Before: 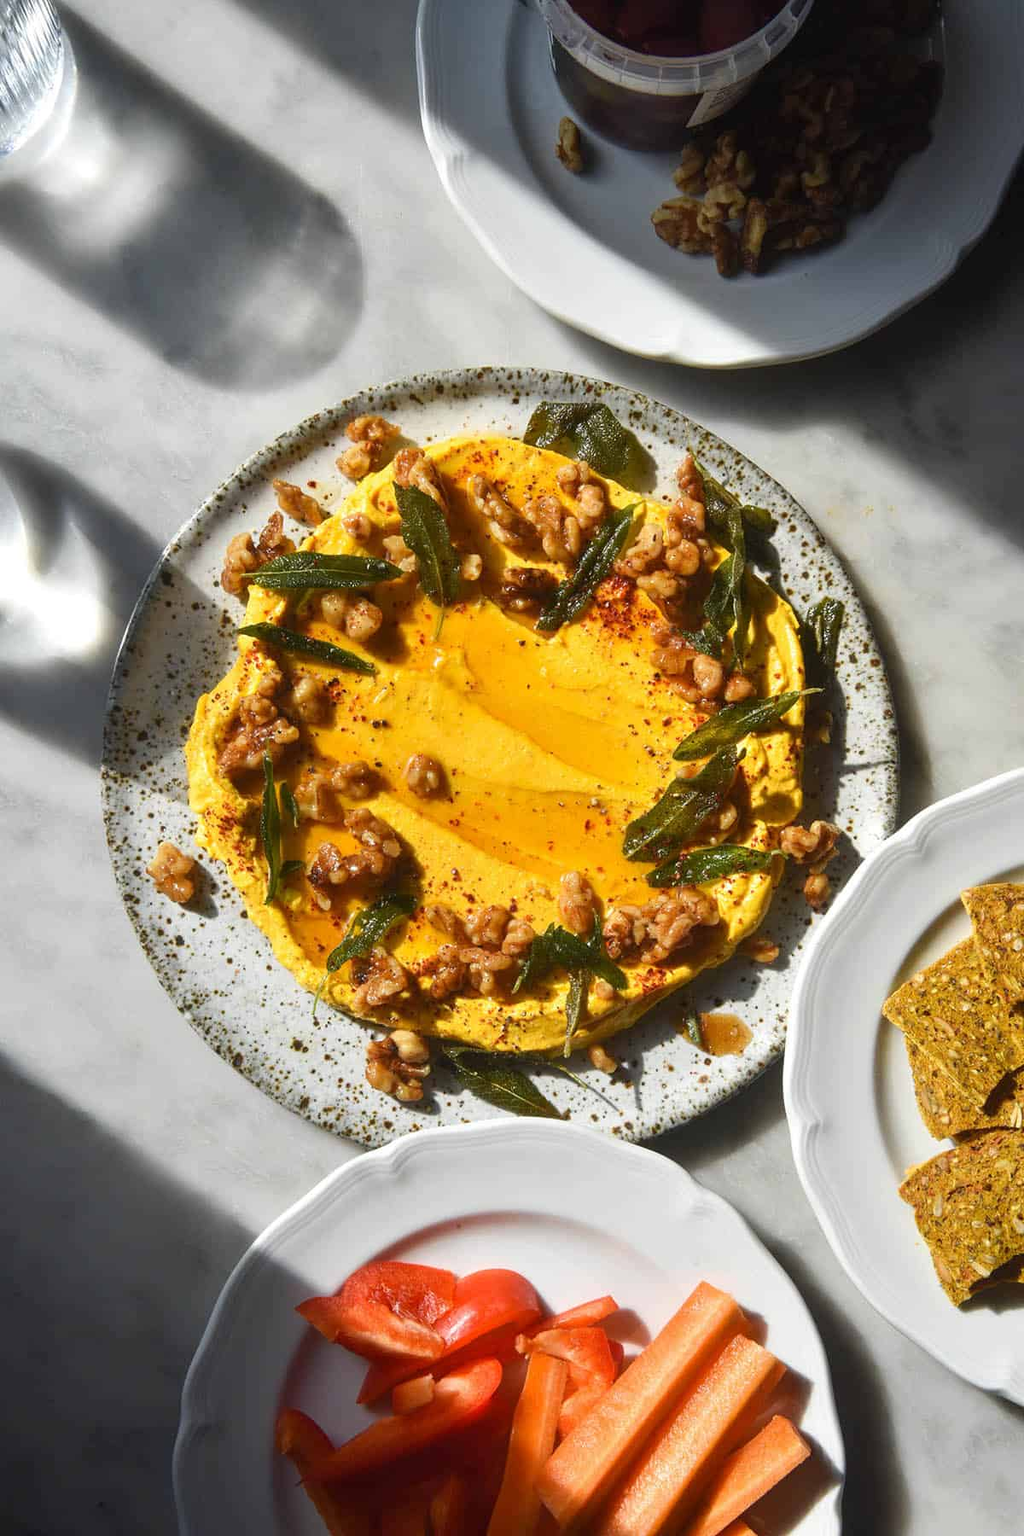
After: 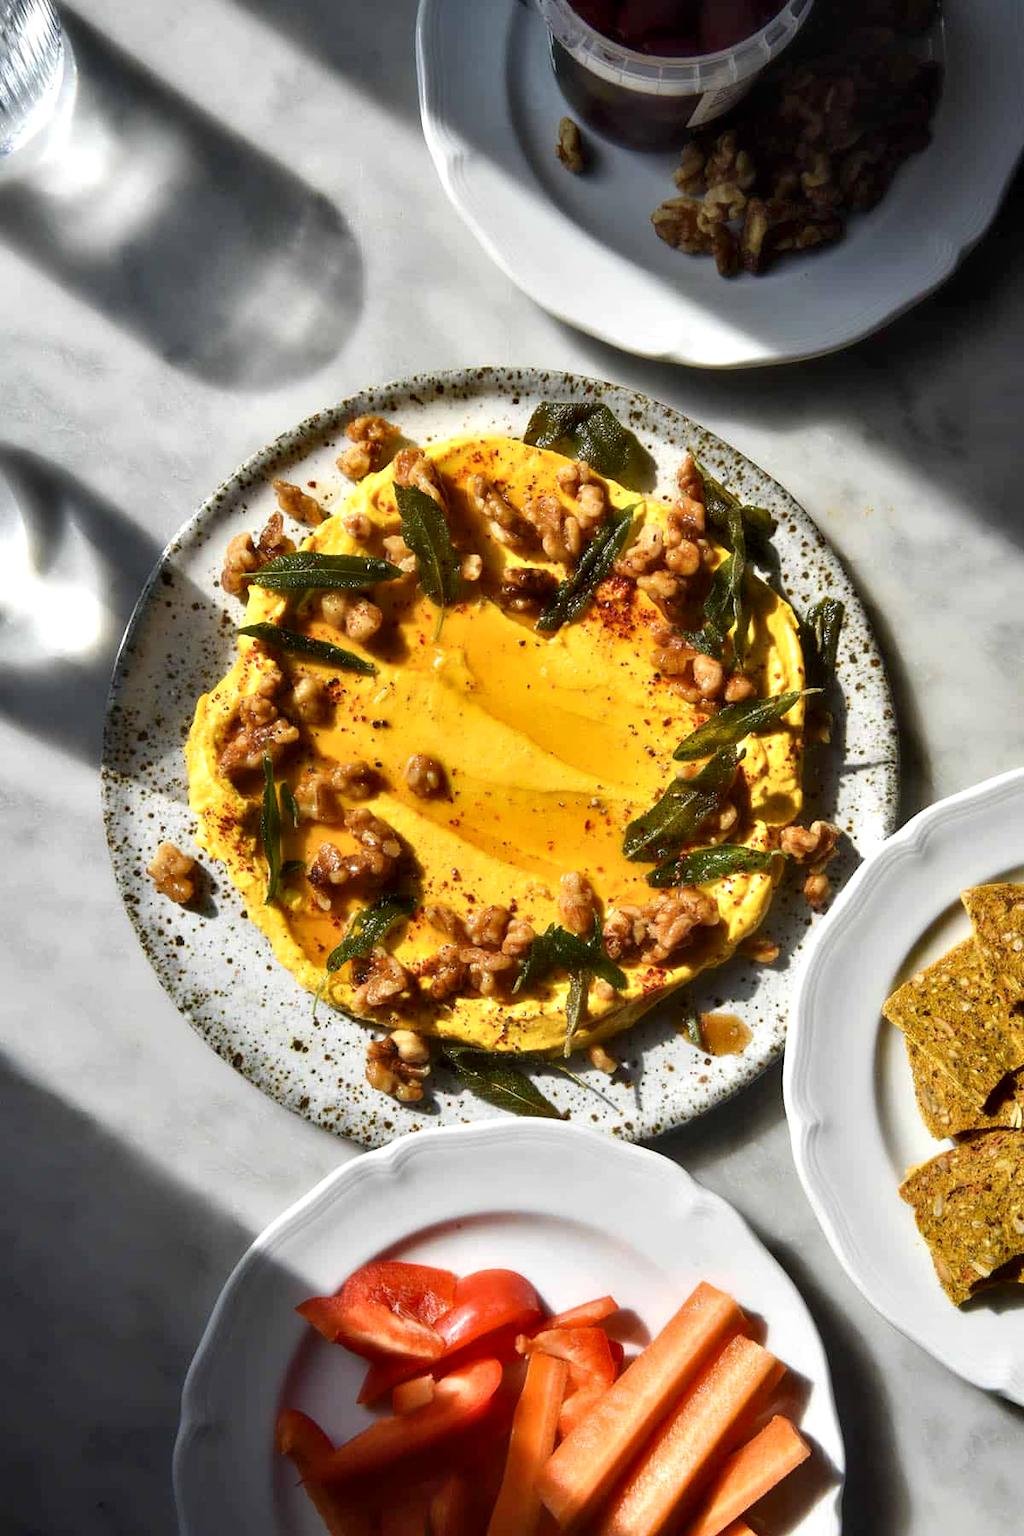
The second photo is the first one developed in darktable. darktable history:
contrast equalizer: octaves 7, y [[0.514, 0.573, 0.581, 0.508, 0.5, 0.5], [0.5 ×6], [0.5 ×6], [0 ×6], [0 ×6]]
